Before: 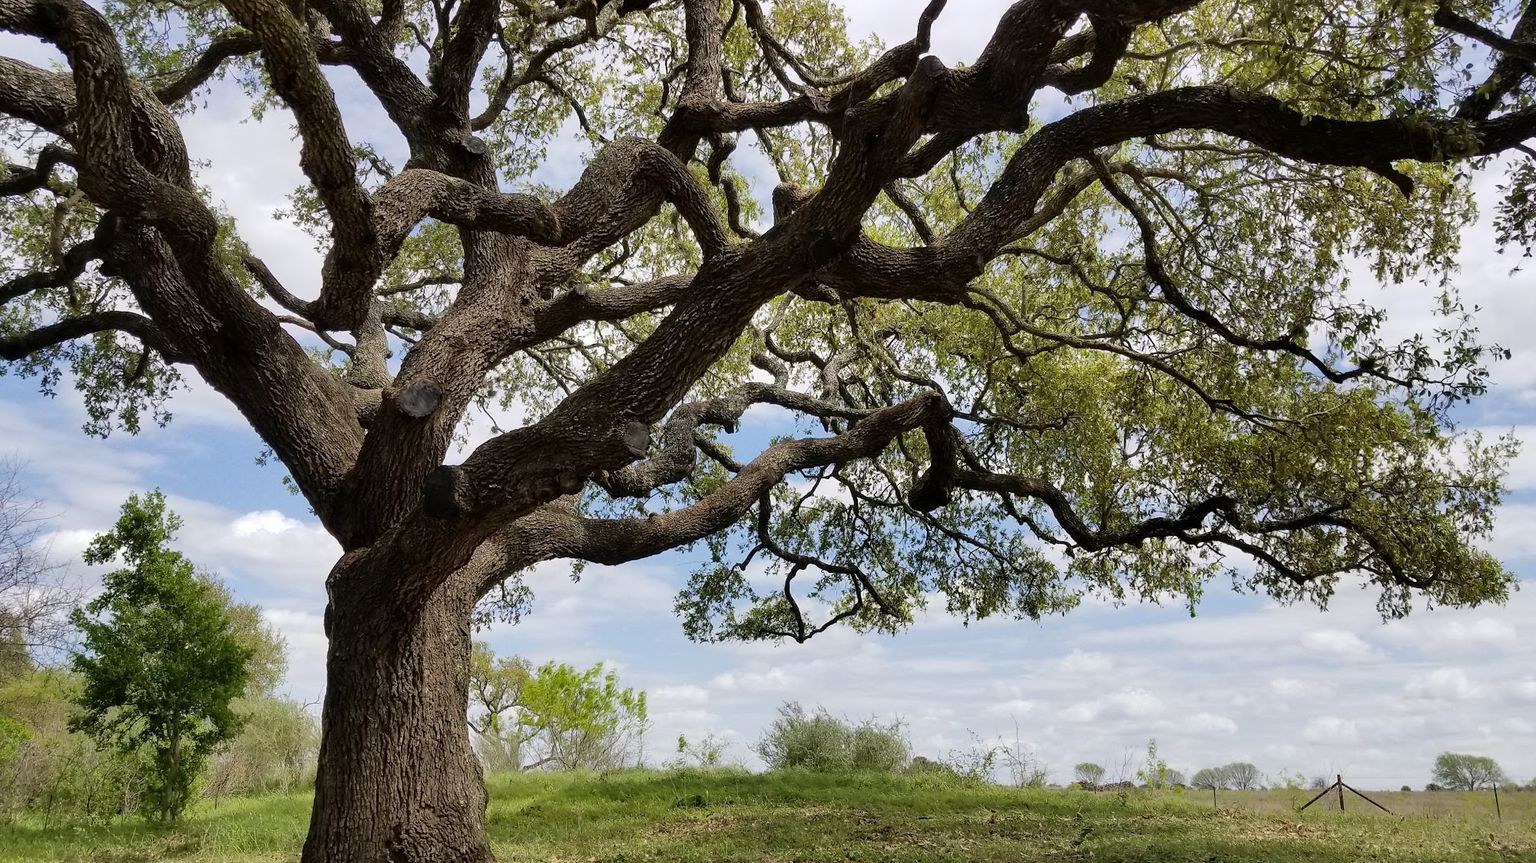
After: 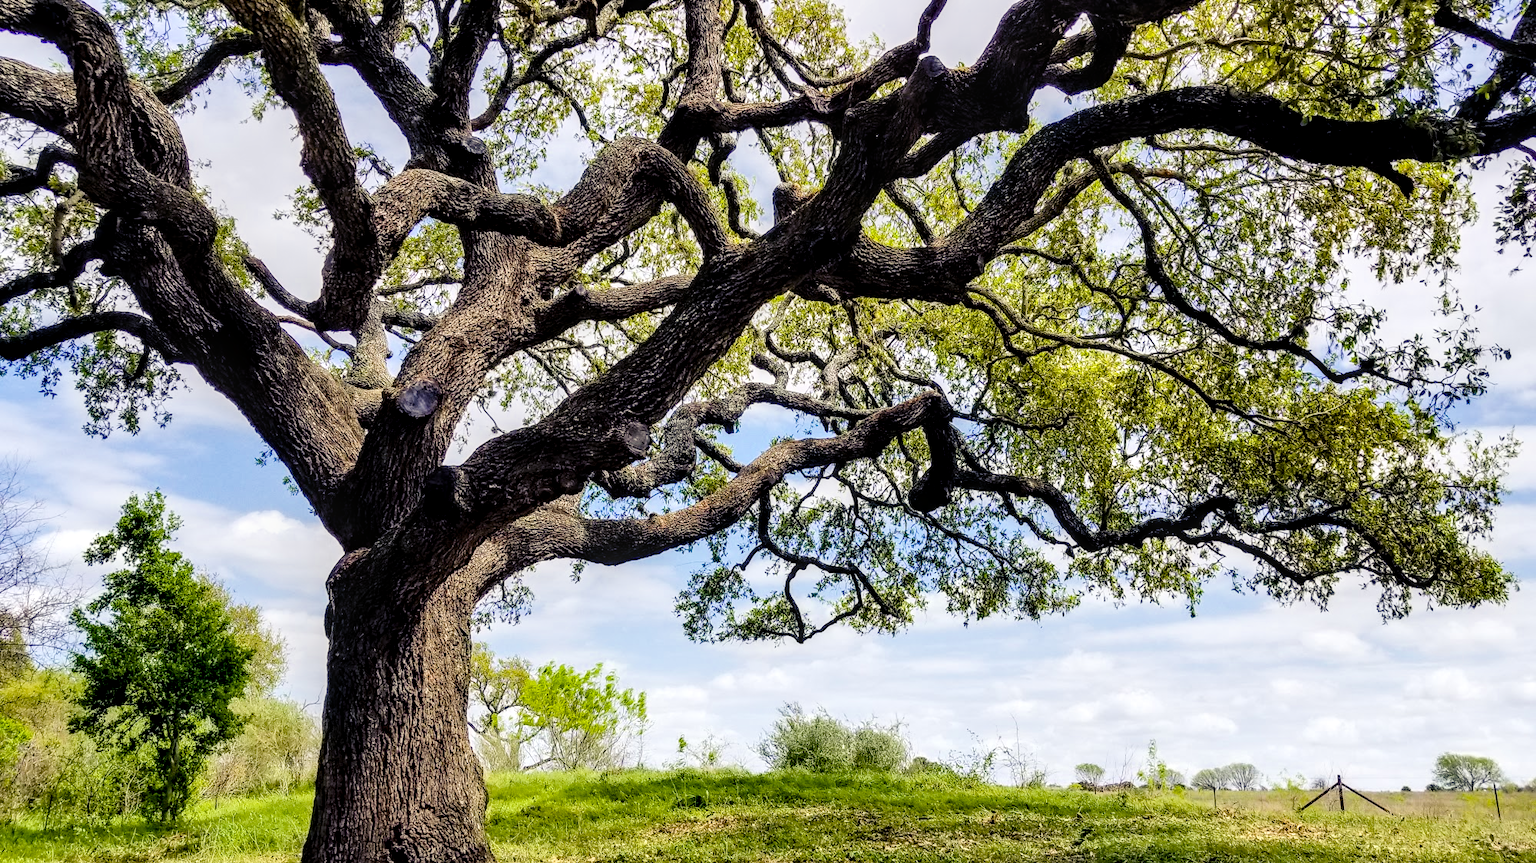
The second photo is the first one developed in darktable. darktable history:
exposure: exposure 0.914 EV, compensate highlight preservation false
color balance rgb: shadows lift › luminance -29.176%, shadows lift › chroma 14.747%, shadows lift › hue 270.32°, linear chroma grading › global chroma 14.554%, perceptual saturation grading › global saturation 34.849%, perceptual saturation grading › highlights -25.135%, perceptual saturation grading › shadows 49.624%, contrast -10.101%
filmic rgb: black relative exposure -16 EV, white relative exposure 6.25 EV, hardness 5.14, contrast 1.346
local contrast: highlights 30%, detail 150%
tone equalizer: -7 EV 0.122 EV, edges refinement/feathering 500, mask exposure compensation -1.57 EV, preserve details no
